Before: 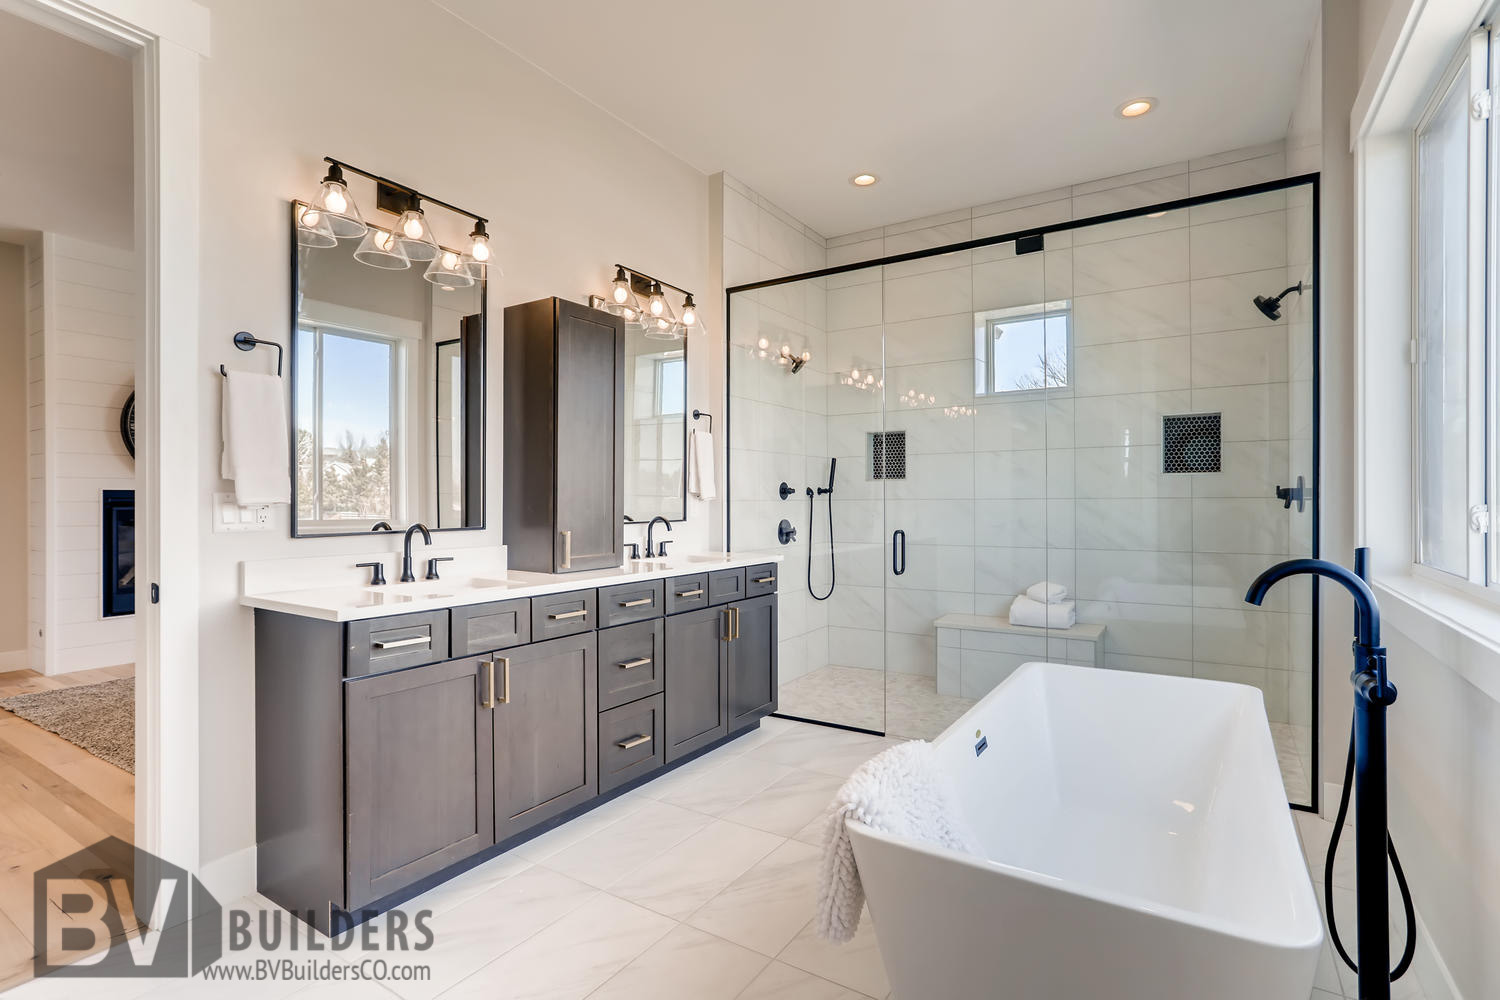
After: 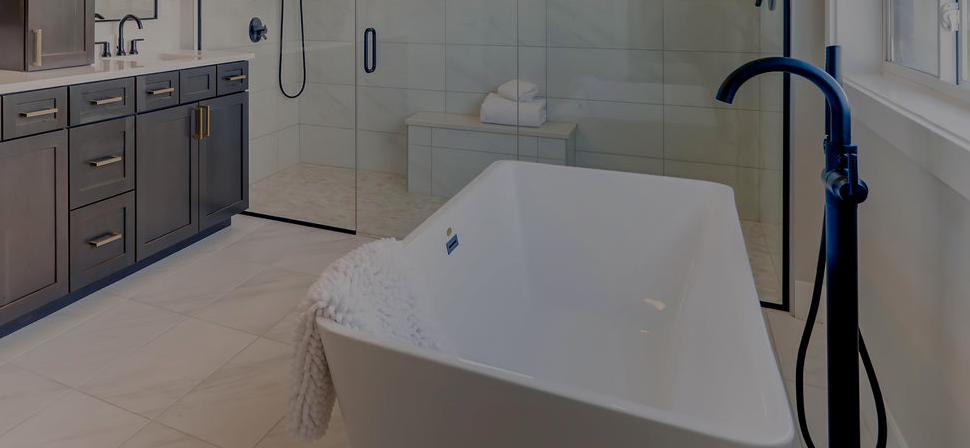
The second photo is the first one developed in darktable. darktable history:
crop and rotate: left 35.323%, top 50.221%, bottom 4.926%
exposure: exposure -1.512 EV, compensate exposure bias true, compensate highlight preservation false
color balance rgb: highlights gain › luminance 7.293%, highlights gain › chroma 0.954%, highlights gain › hue 48.45°, linear chroma grading › global chroma 14.636%, perceptual saturation grading › global saturation 20%, perceptual saturation grading › highlights -24.983%, perceptual saturation grading › shadows 25.855%, global vibrance 10.73%
